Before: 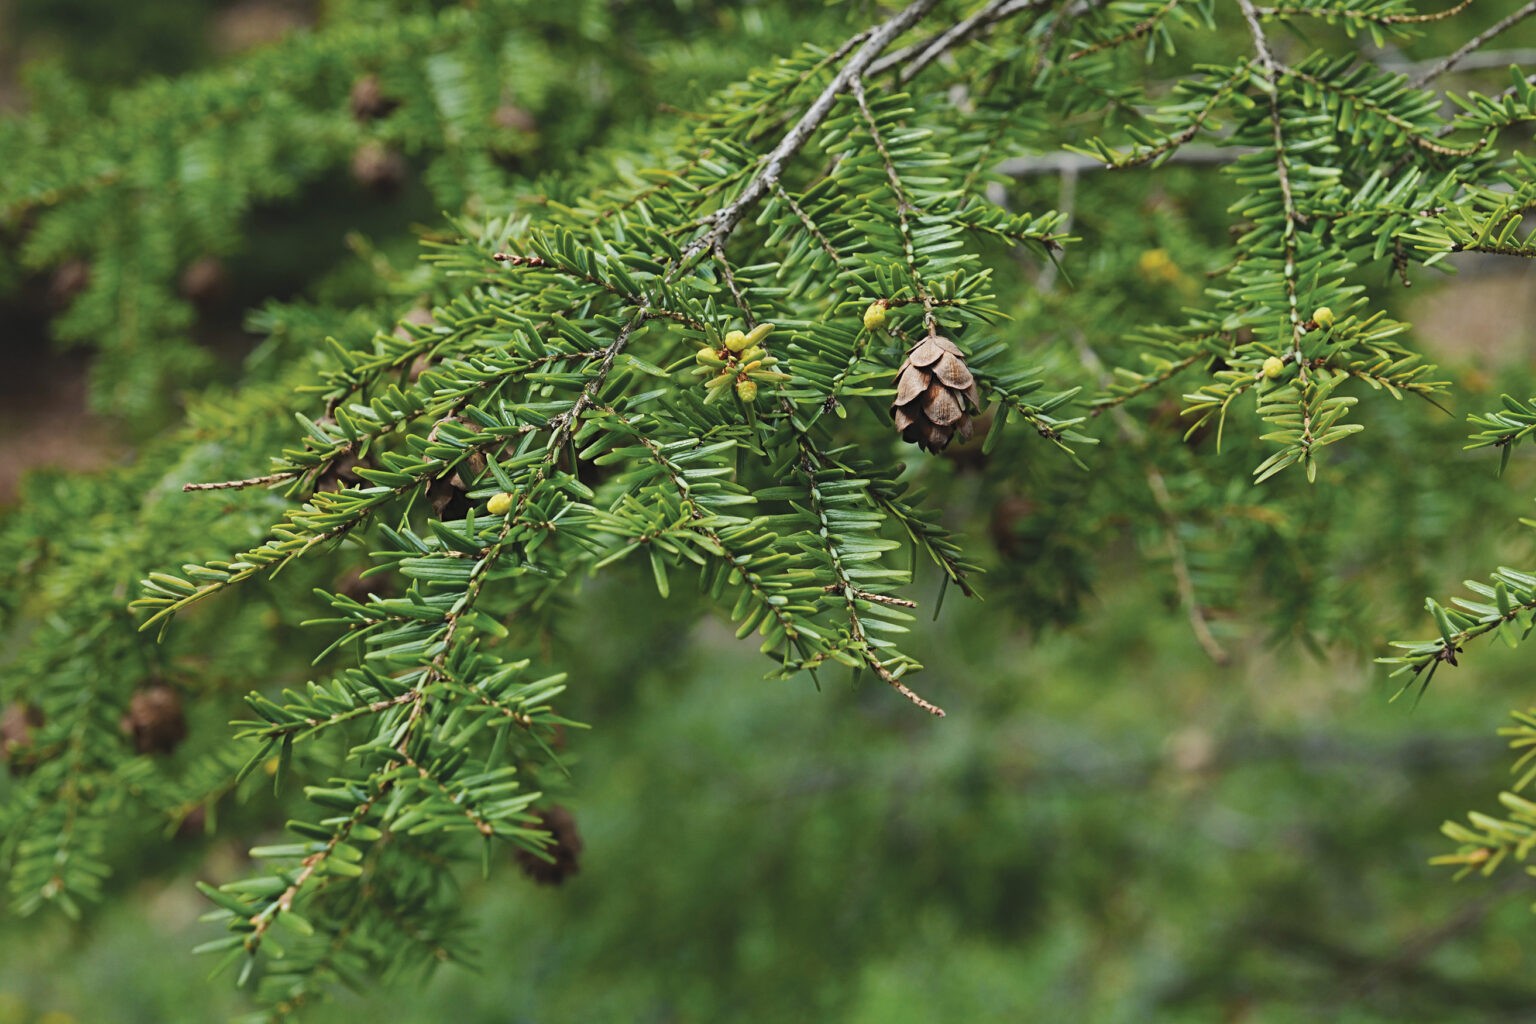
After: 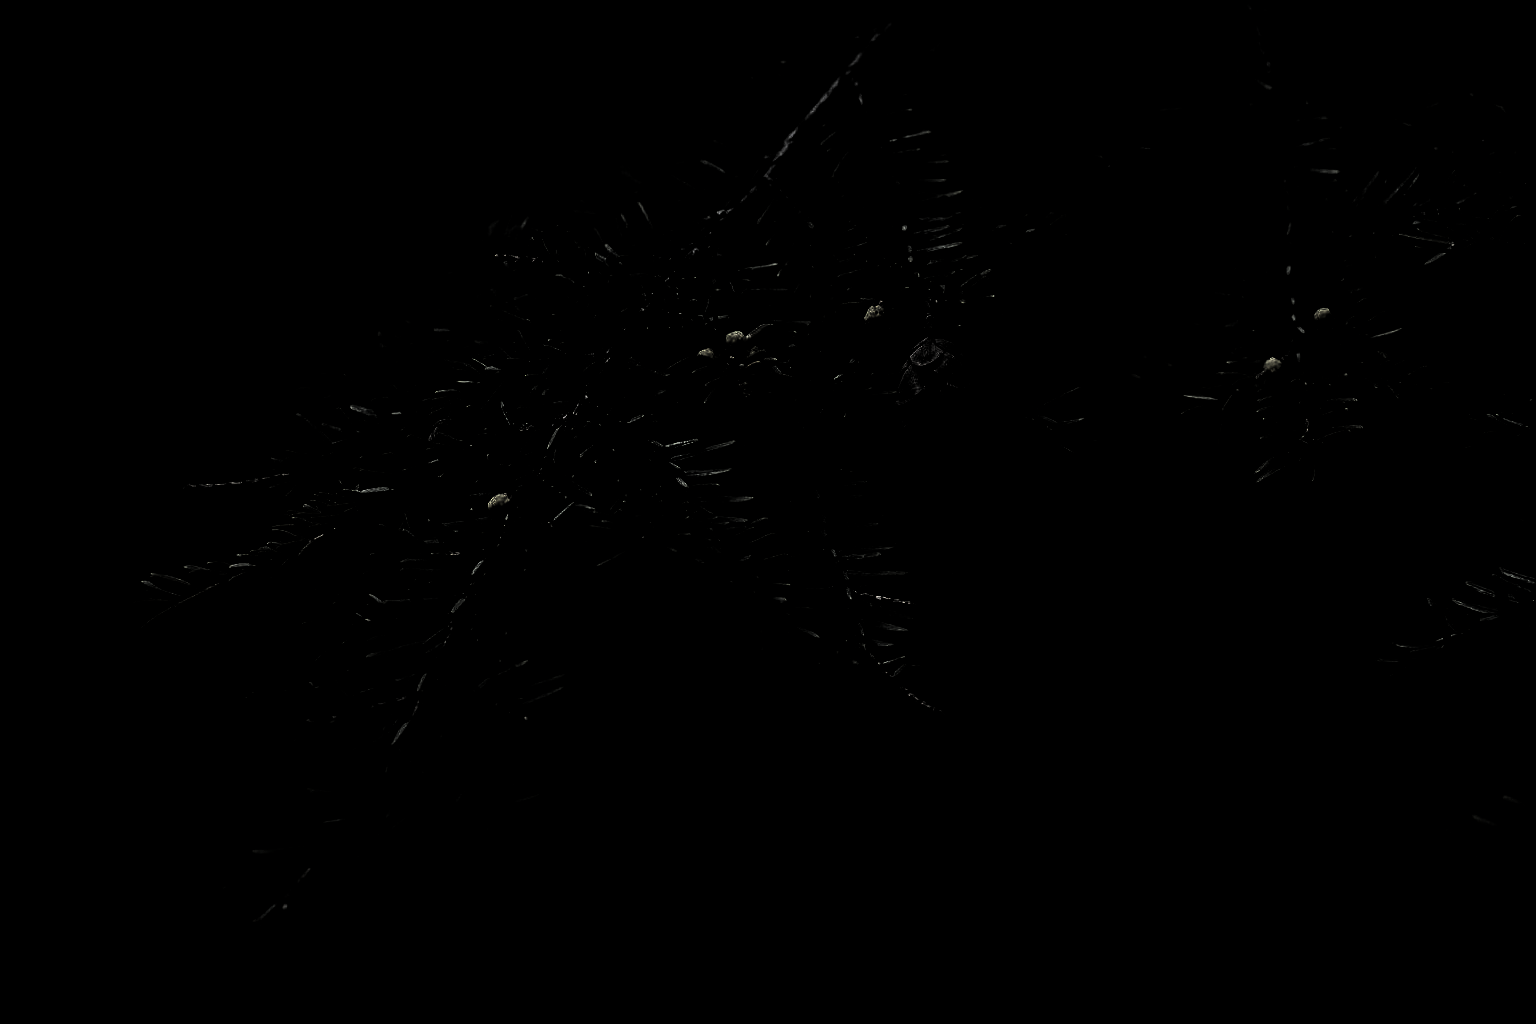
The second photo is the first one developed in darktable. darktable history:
local contrast: shadows 185%, detail 225%
levels: levels [0.721, 0.937, 0.997]
